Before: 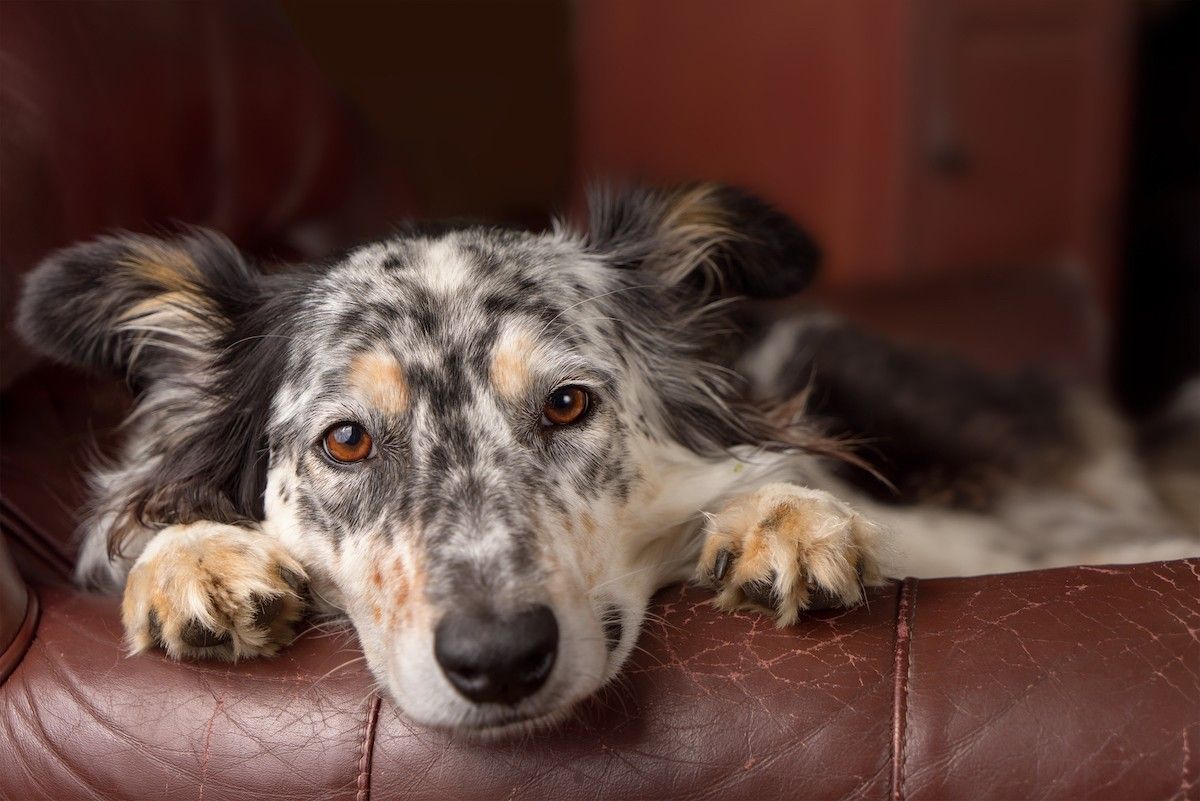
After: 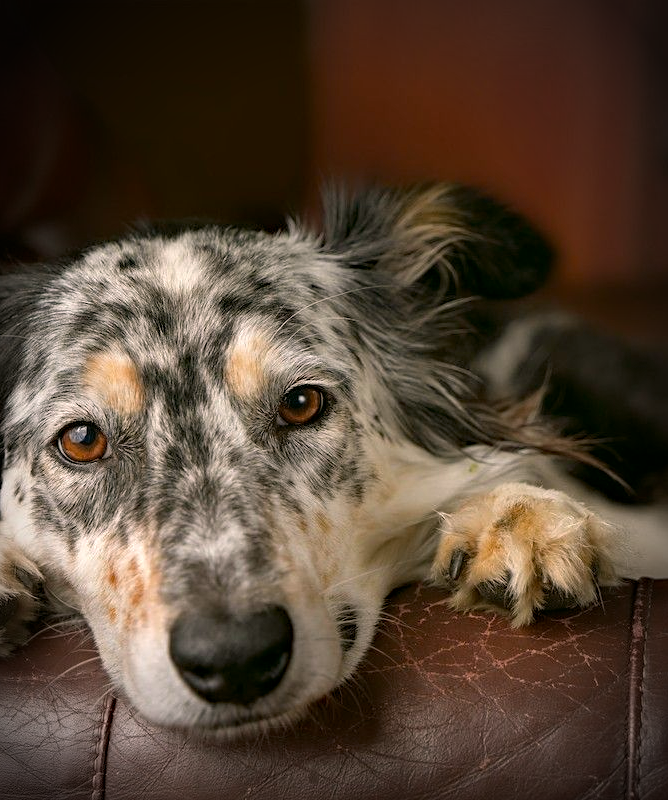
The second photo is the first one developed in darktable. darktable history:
color correction: highlights a* 4.09, highlights b* 4.97, shadows a* -6.79, shadows b* 4.54
crop: left 22.14%, right 22.137%, bottom 0.004%
sharpen: amount 0.215
haze removal: compatibility mode true, adaptive false
vignetting: brightness -0.799, automatic ratio true
